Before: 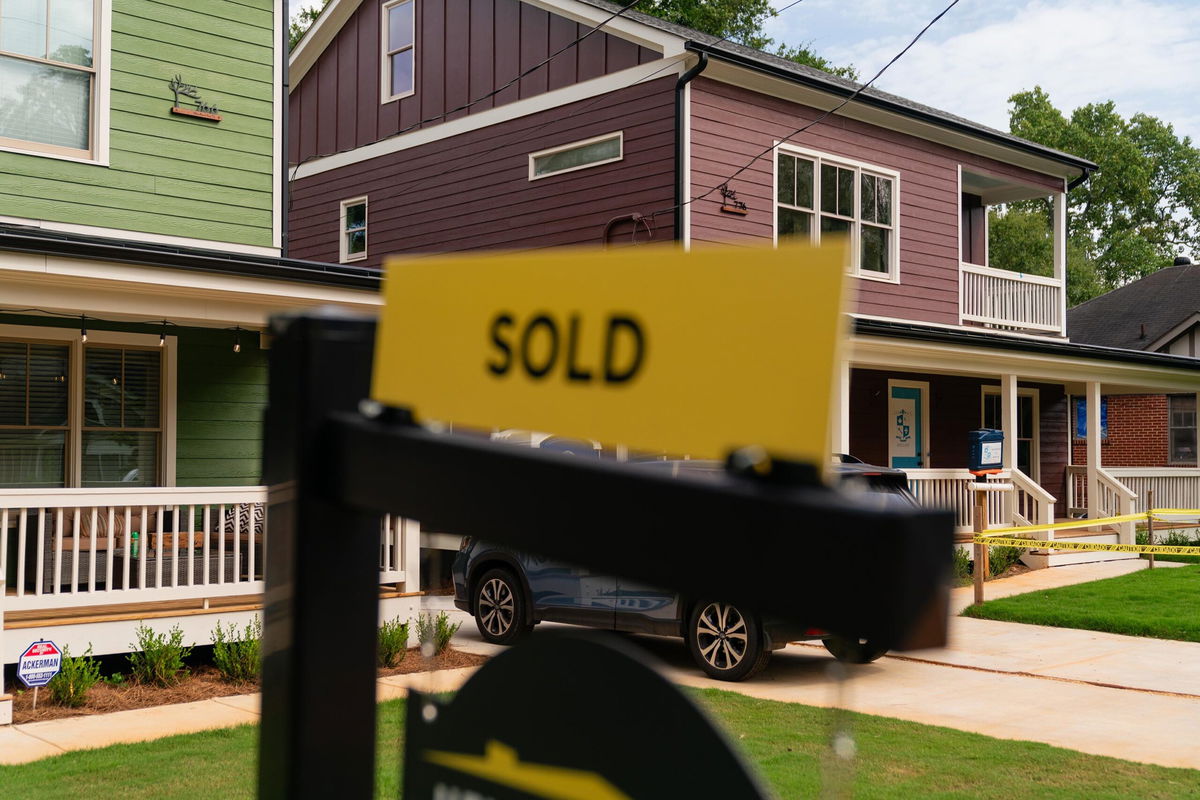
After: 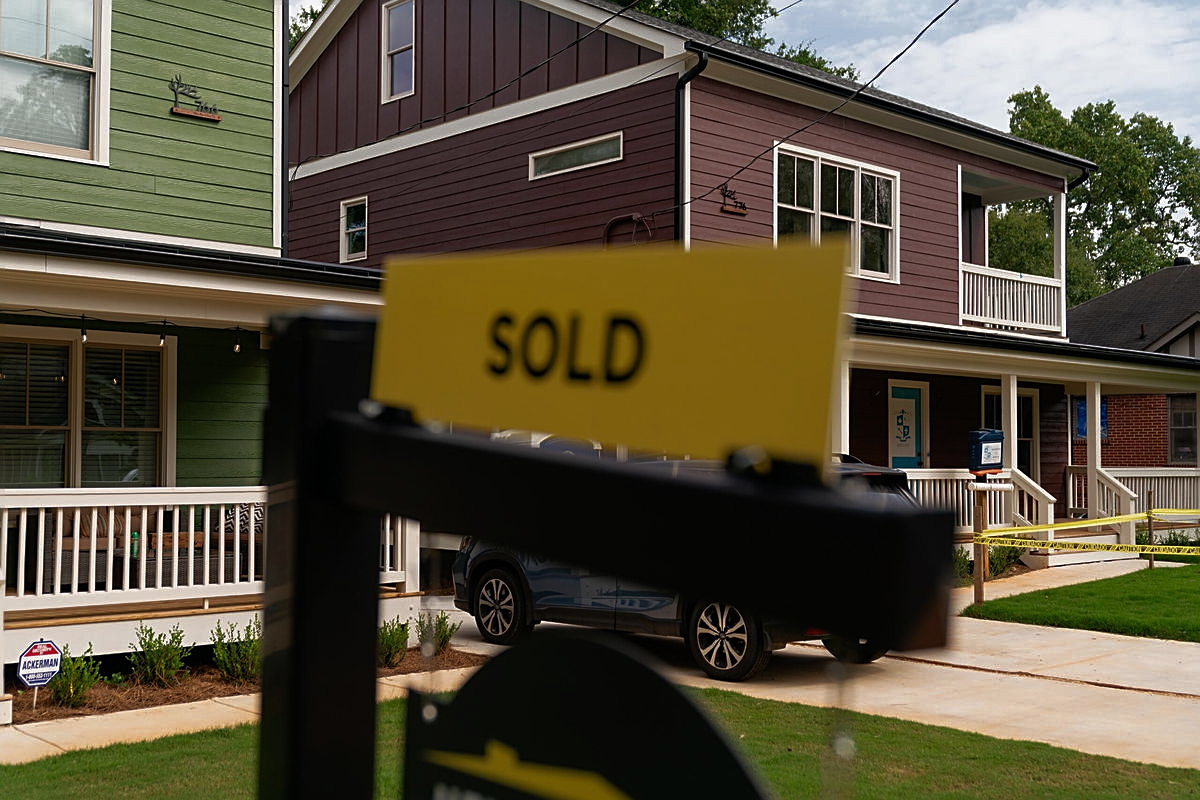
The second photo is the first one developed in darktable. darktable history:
sharpen: on, module defaults
rgb curve: curves: ch0 [(0, 0) (0.415, 0.237) (1, 1)]
